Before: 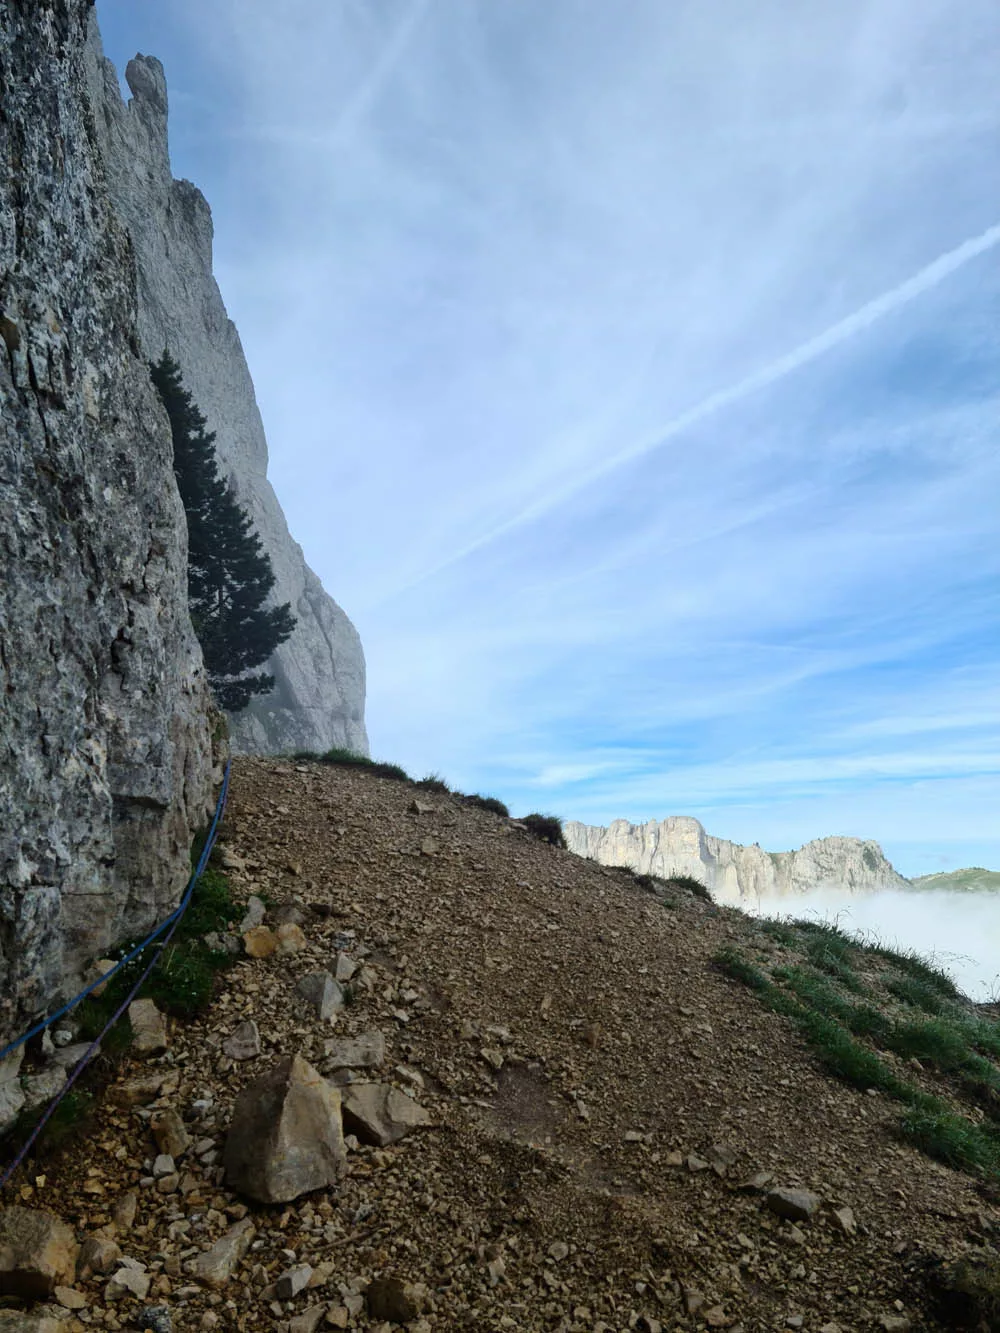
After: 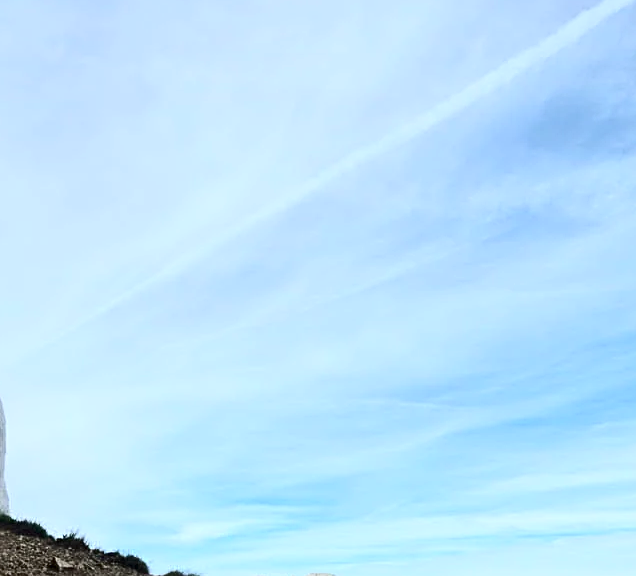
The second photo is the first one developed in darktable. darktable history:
sharpen: radius 2.531, amount 0.628
contrast brightness saturation: contrast 0.28
crop: left 36.005%, top 18.293%, right 0.31%, bottom 38.444%
